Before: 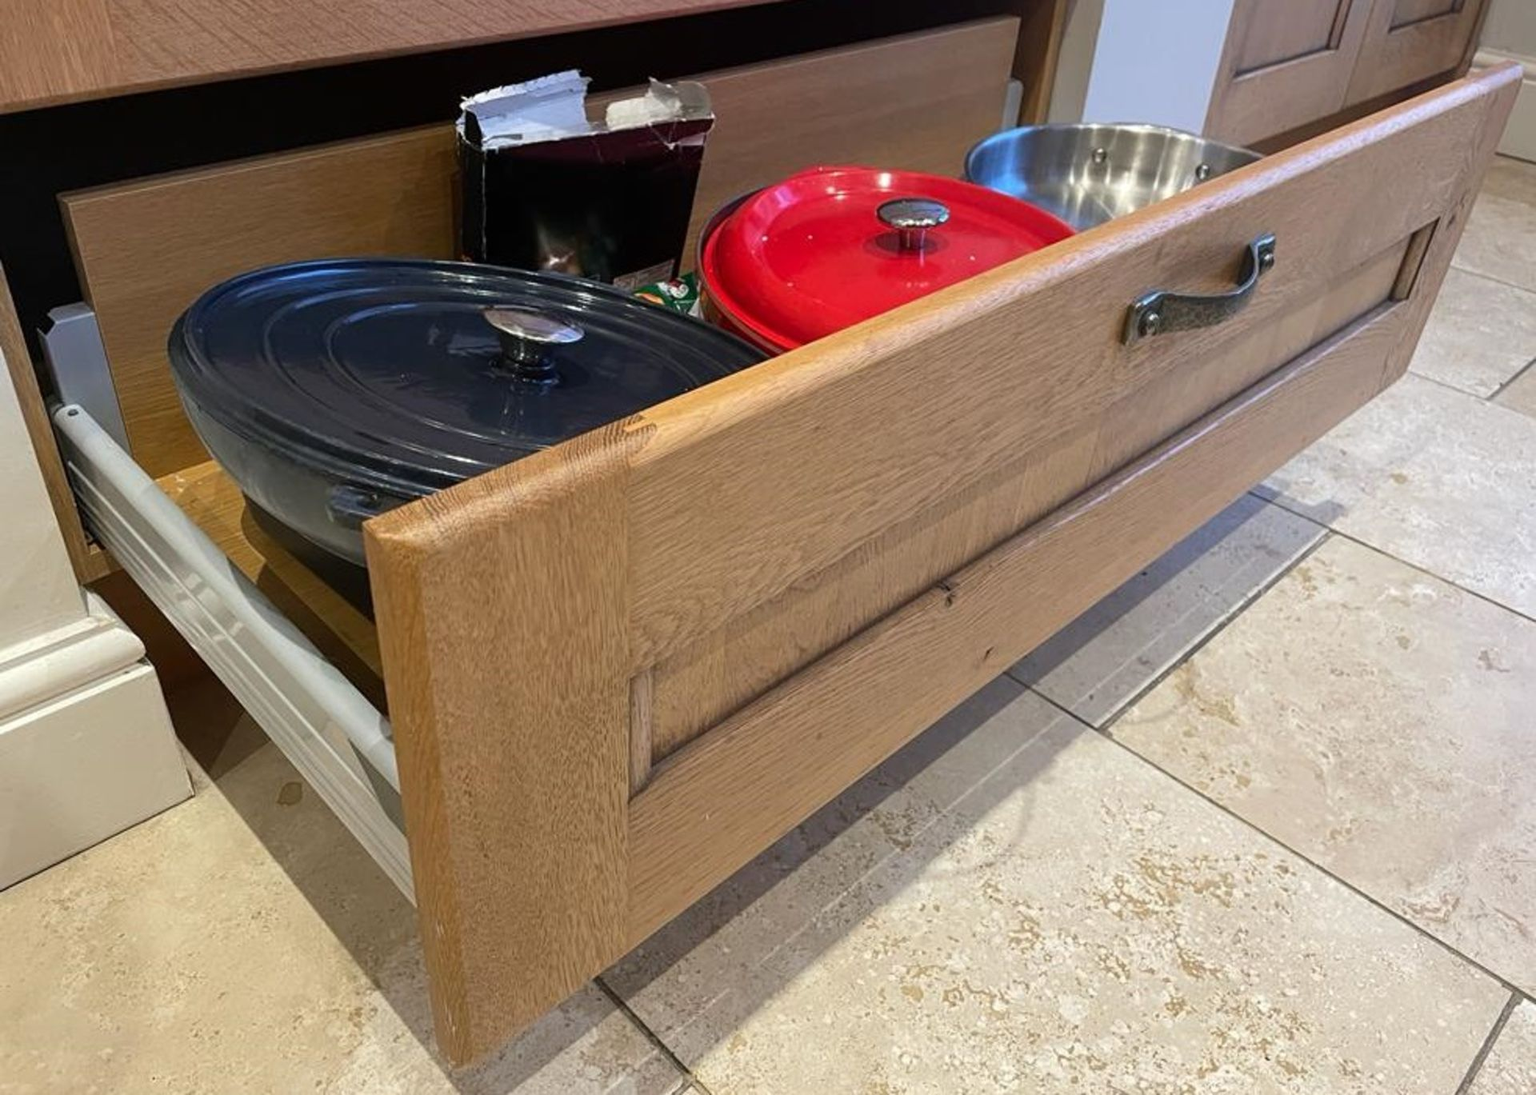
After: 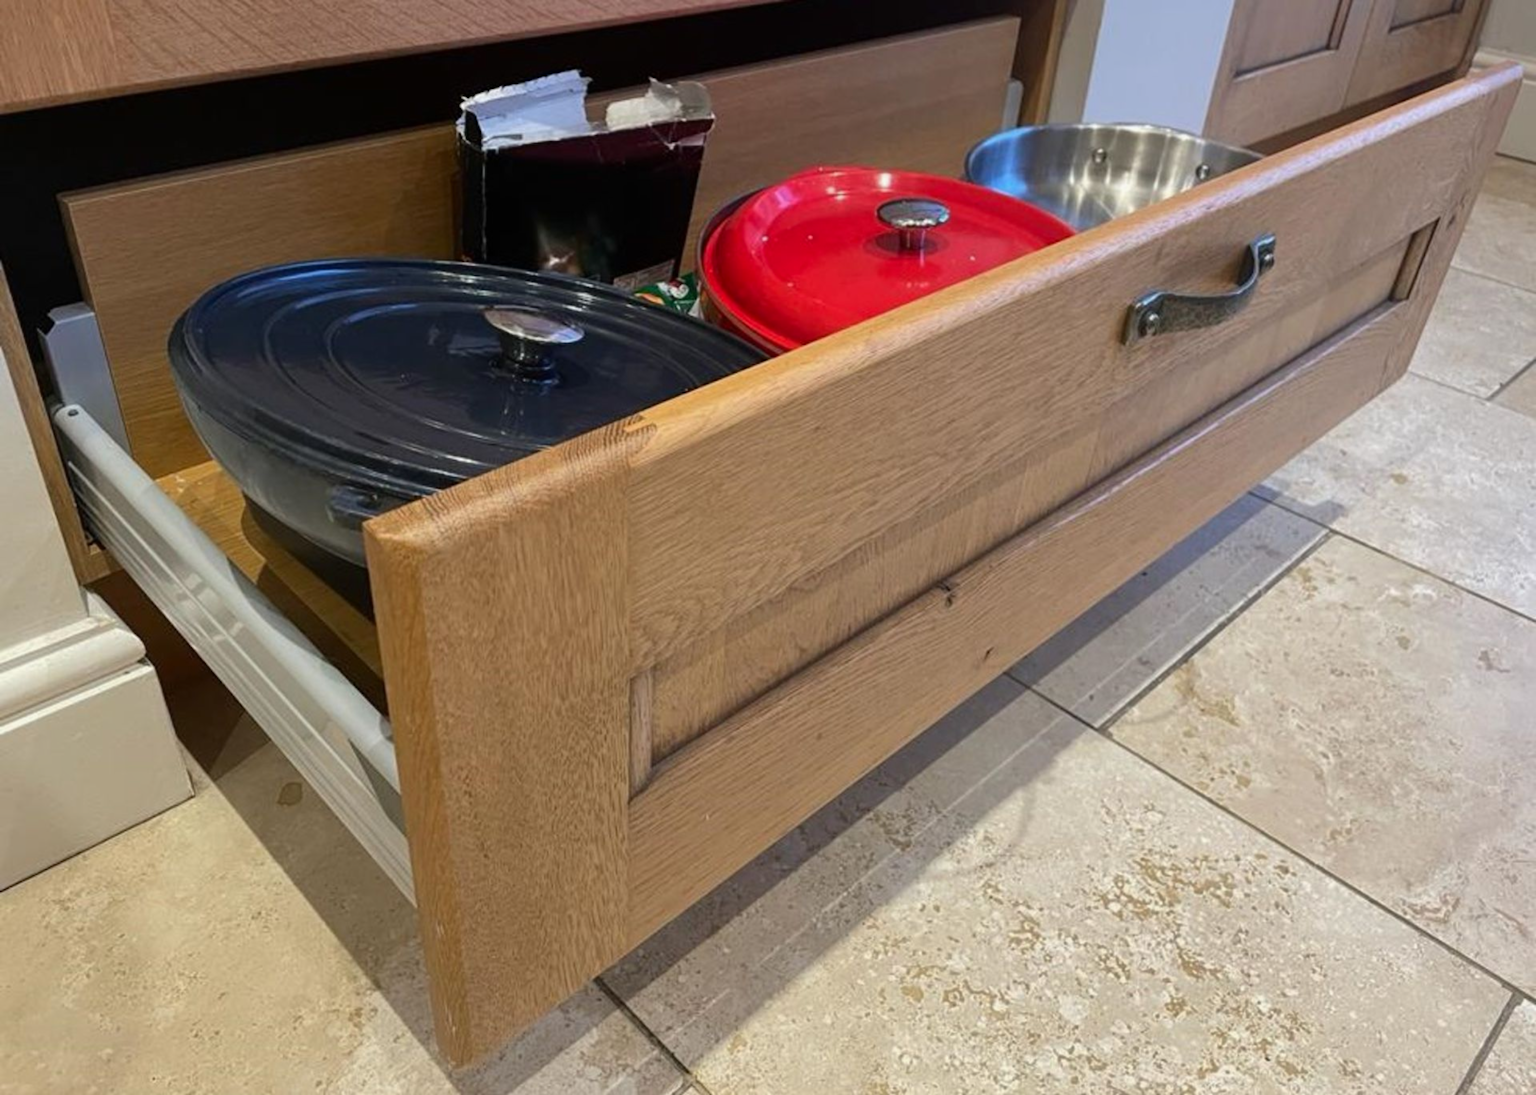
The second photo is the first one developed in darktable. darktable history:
shadows and highlights: shadows -20, white point adjustment -2, highlights -35
lowpass: radius 0.5, unbound 0
